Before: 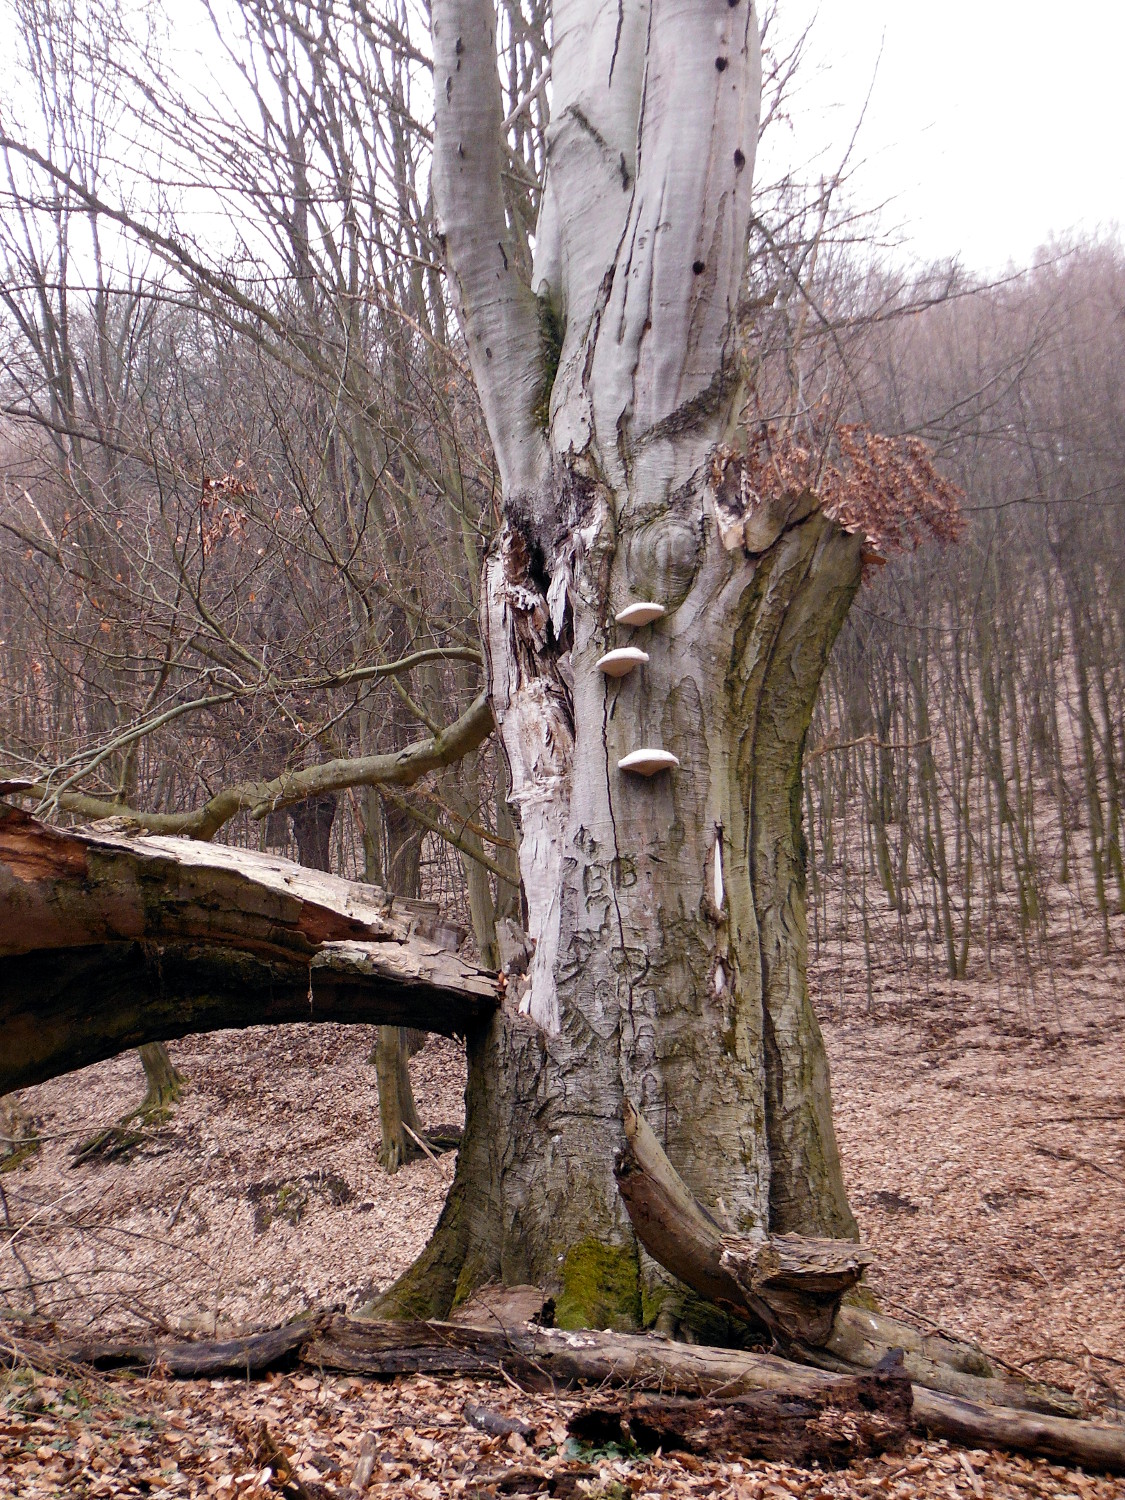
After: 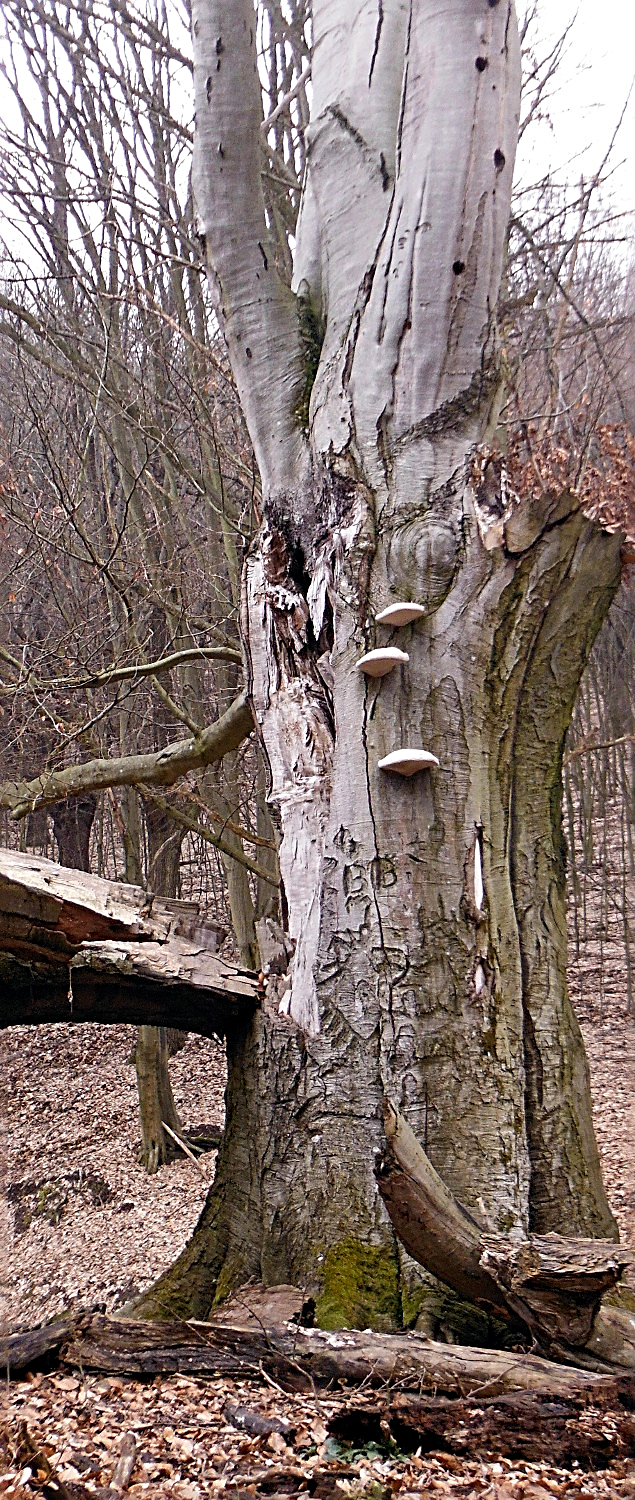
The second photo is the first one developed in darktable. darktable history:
sharpen: radius 3.067, amount 0.756
crop: left 21.334%, right 22.186%
